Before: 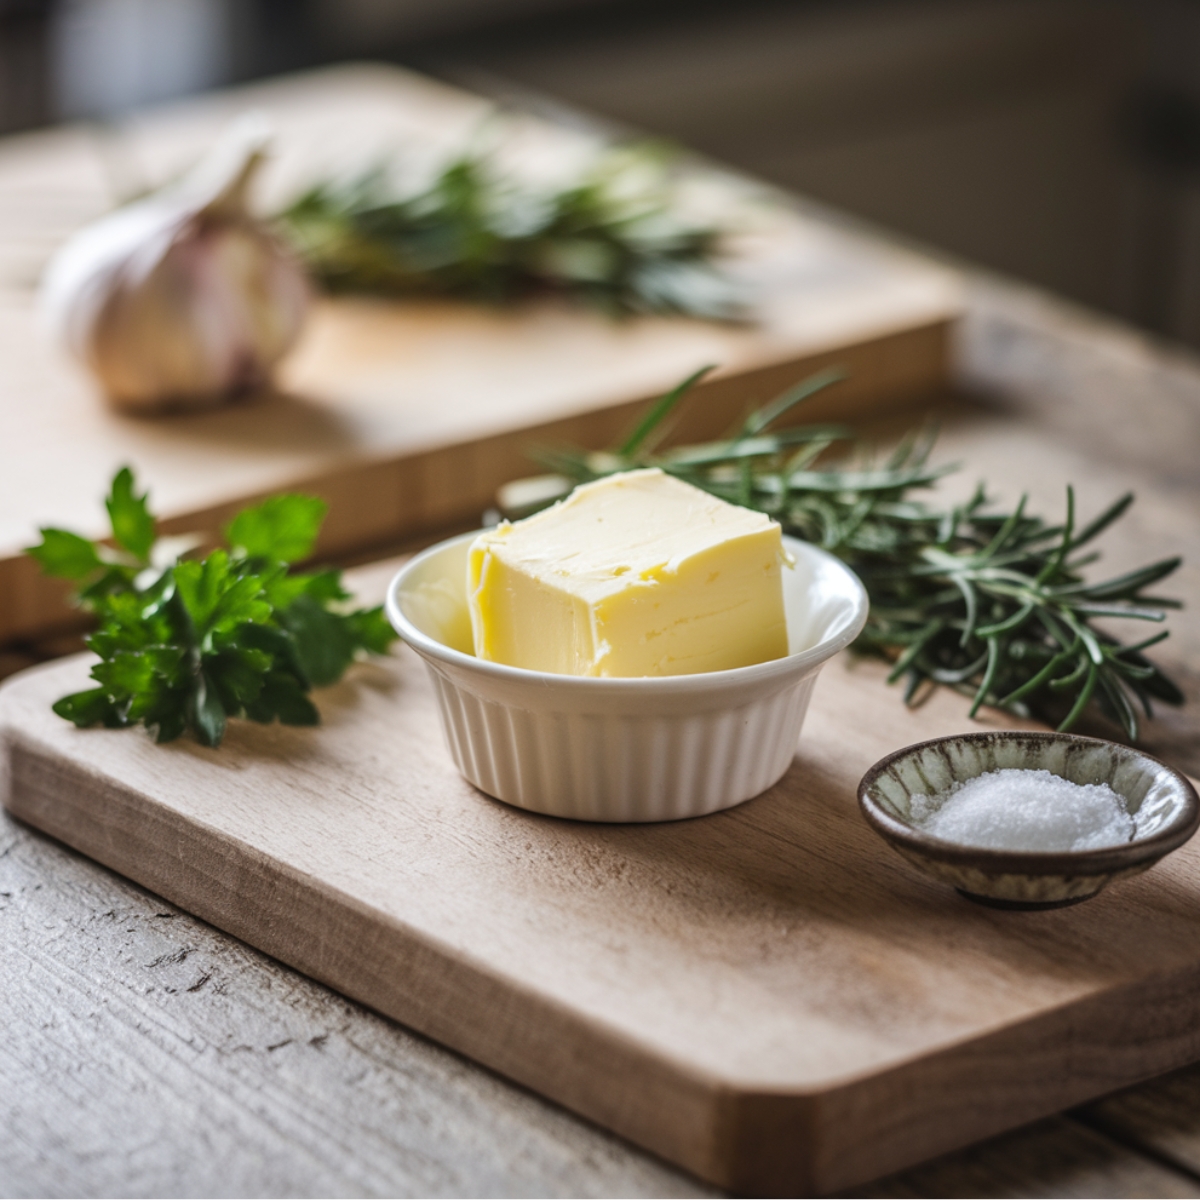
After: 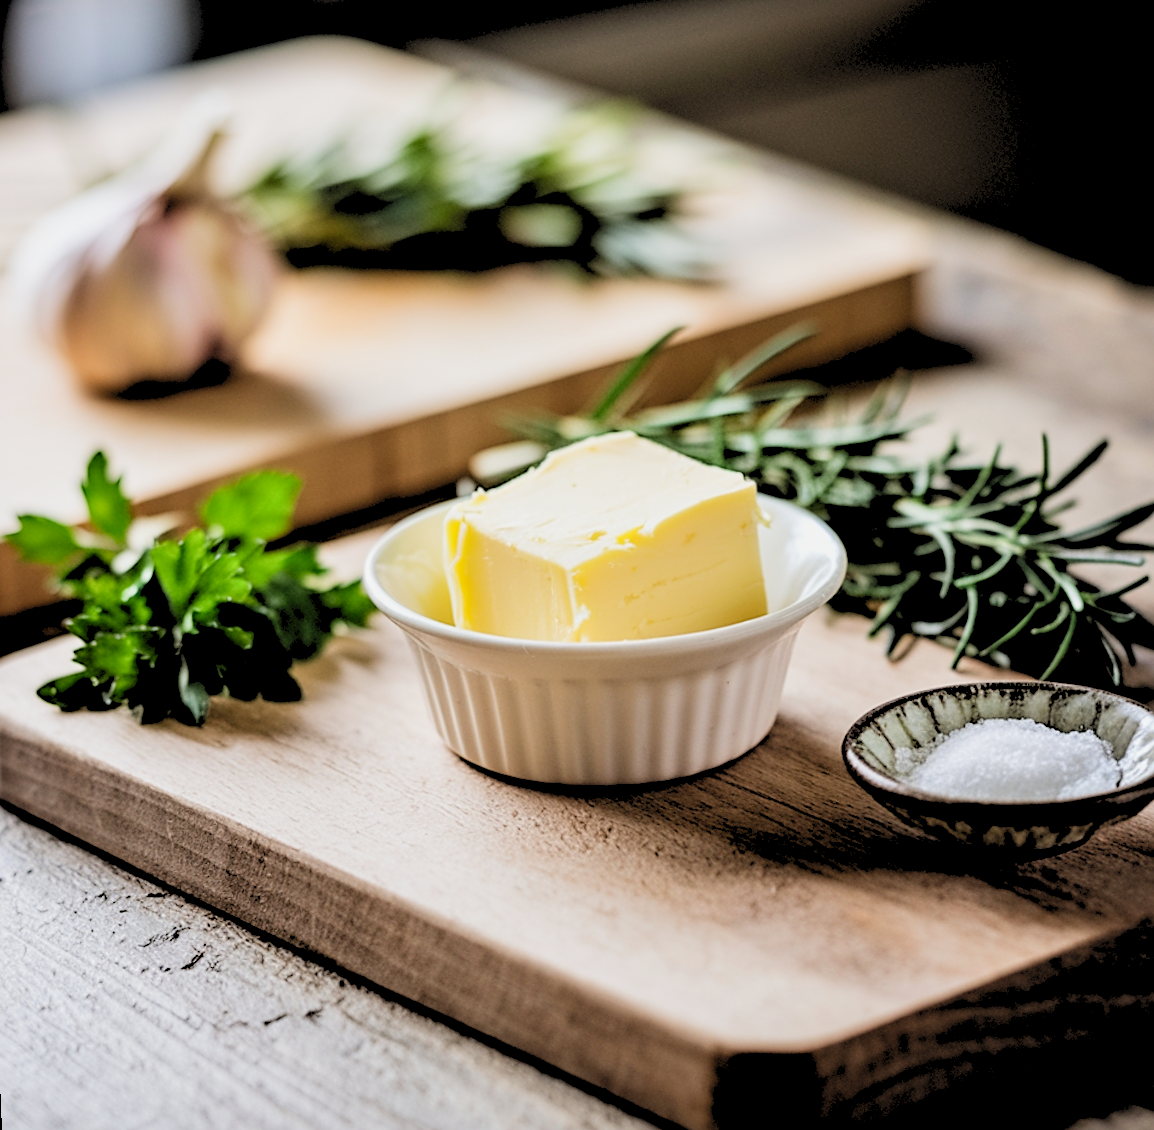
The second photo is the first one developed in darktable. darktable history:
rotate and perspective: rotation -2.12°, lens shift (vertical) 0.009, lens shift (horizontal) -0.008, automatic cropping original format, crop left 0.036, crop right 0.964, crop top 0.05, crop bottom 0.959
sharpen: on, module defaults
exposure: exposure -0.242 EV, compensate highlight preservation false
levels: levels [0.072, 0.414, 0.976]
contrast equalizer: y [[0.526, 0.53, 0.532, 0.532, 0.53, 0.525], [0.5 ×6], [0.5 ×6], [0 ×6], [0 ×6]]
filmic rgb: black relative exposure -5 EV, white relative exposure 3.5 EV, hardness 3.19, contrast 1.2, highlights saturation mix -50%
